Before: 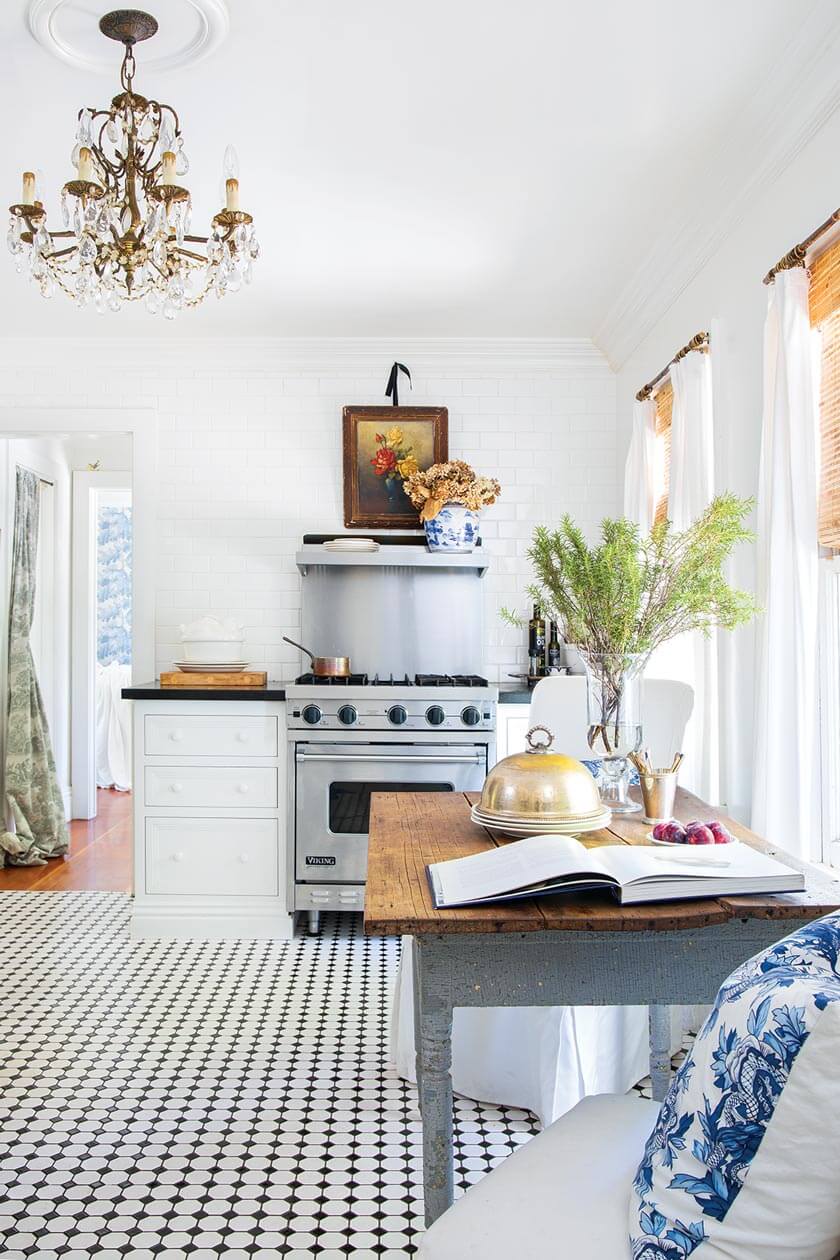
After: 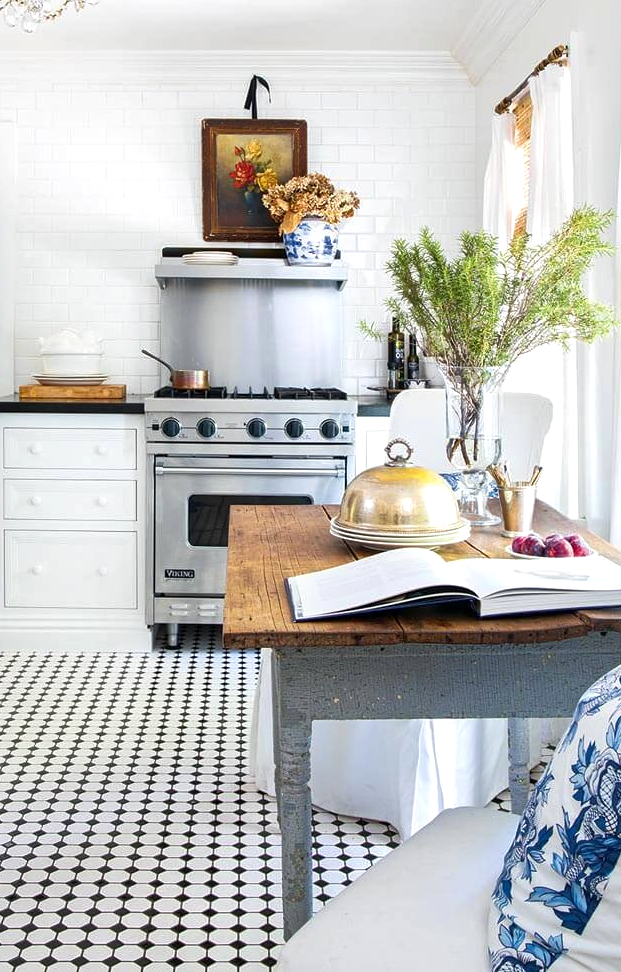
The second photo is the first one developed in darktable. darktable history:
crop: left 16.871%, top 22.857%, right 9.116%
levels: levels [0, 0.476, 0.951]
shadows and highlights: shadows 32, highlights -32, soften with gaussian
local contrast: mode bilateral grid, contrast 20, coarseness 50, detail 120%, midtone range 0.2
